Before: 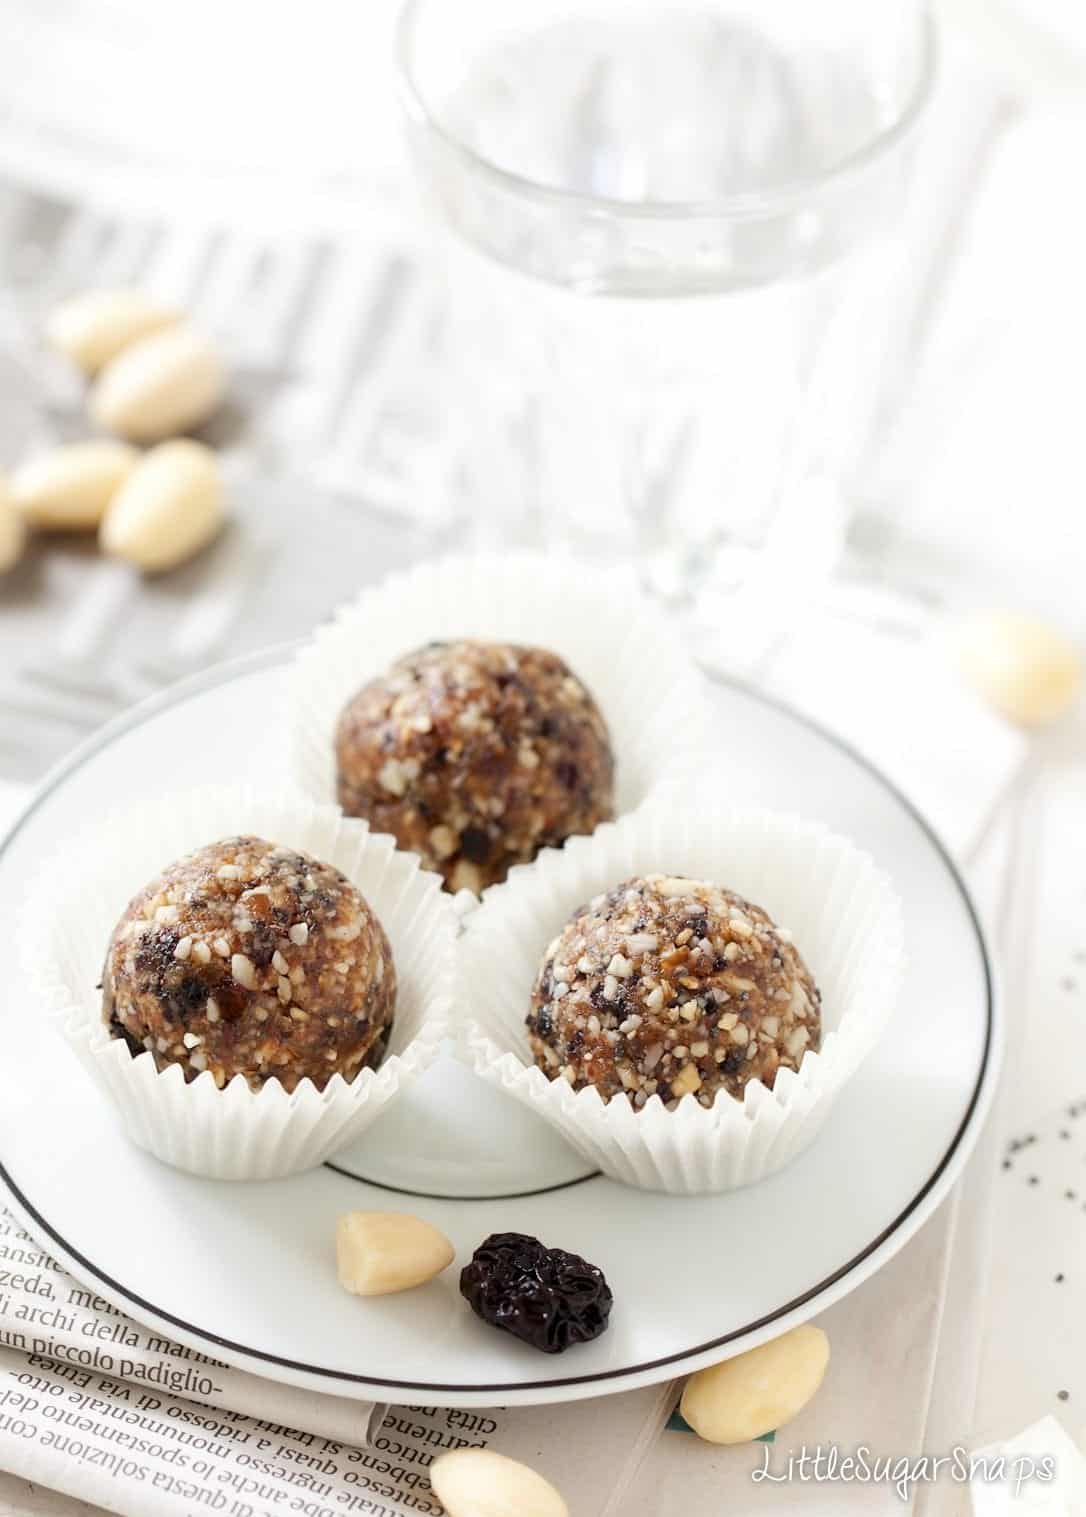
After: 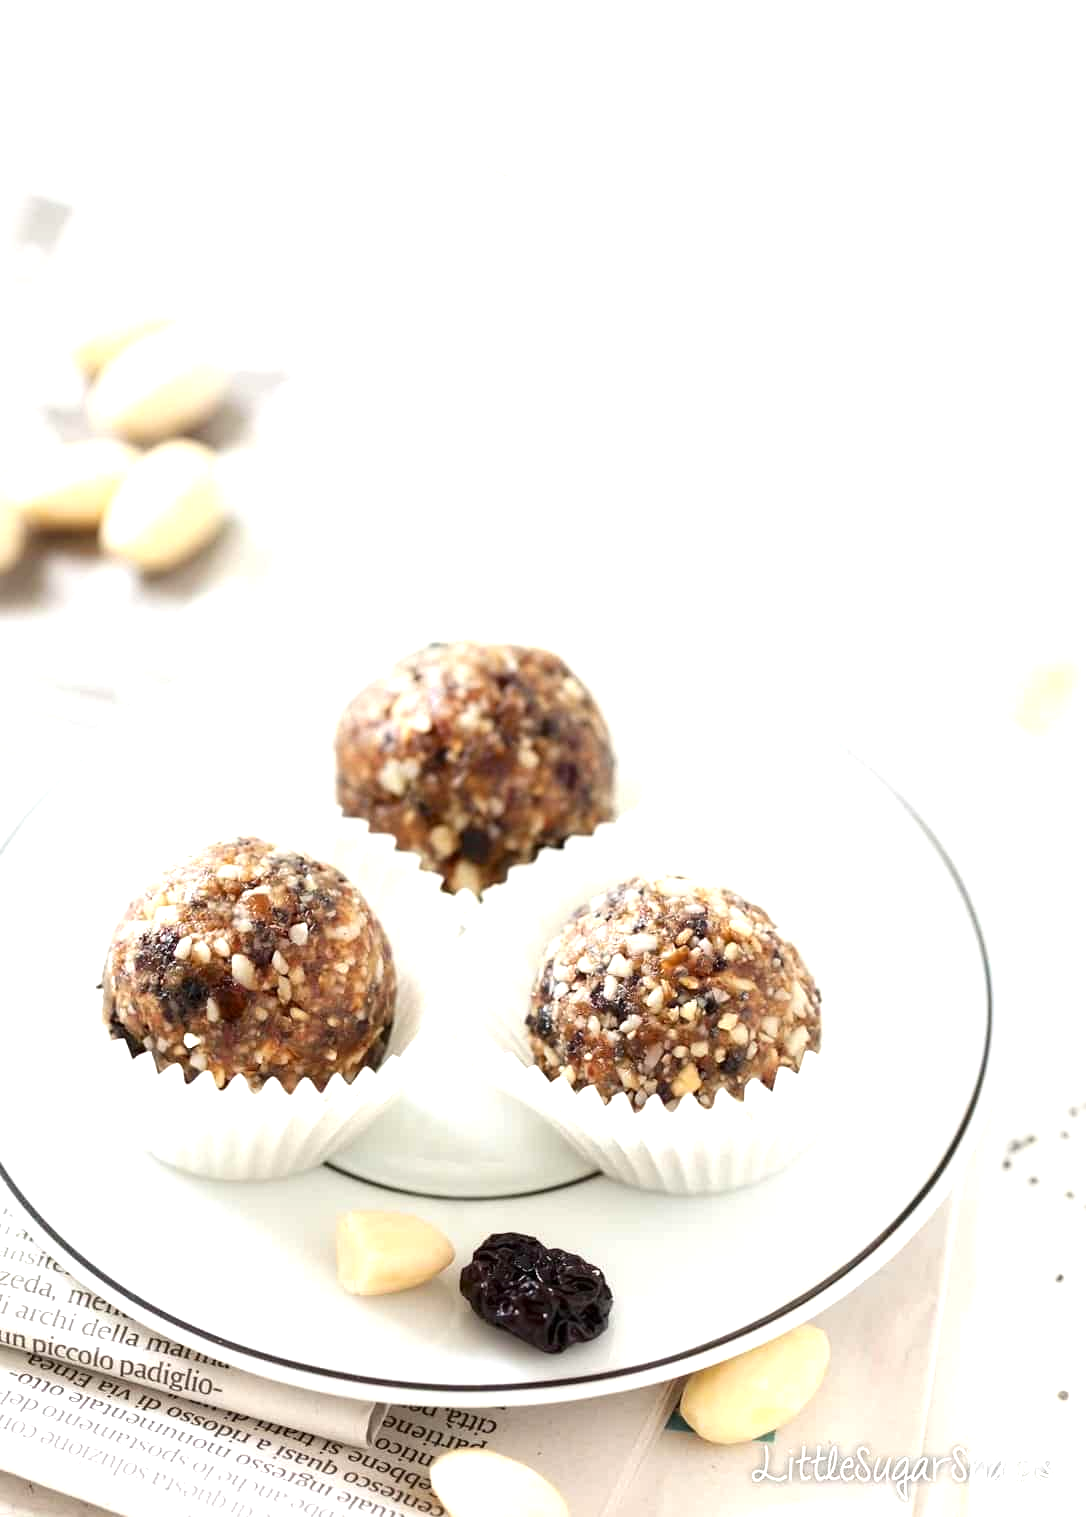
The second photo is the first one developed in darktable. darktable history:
exposure: black level correction 0, exposure 0.697 EV, compensate highlight preservation false
contrast brightness saturation: contrast 0.025, brightness -0.044
